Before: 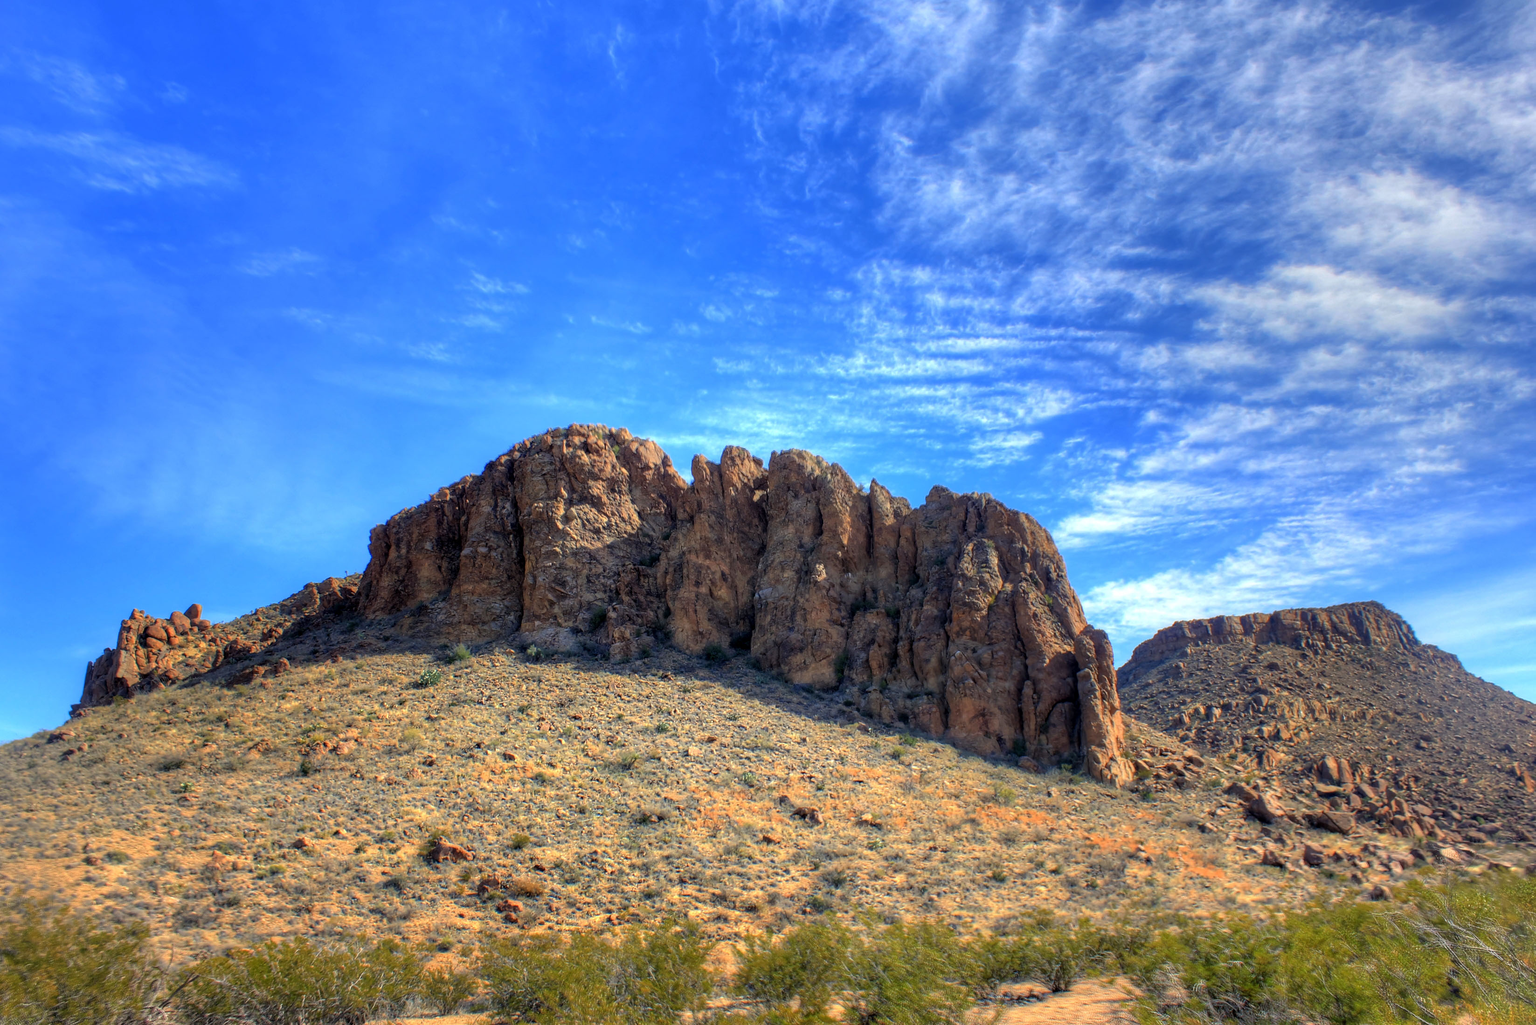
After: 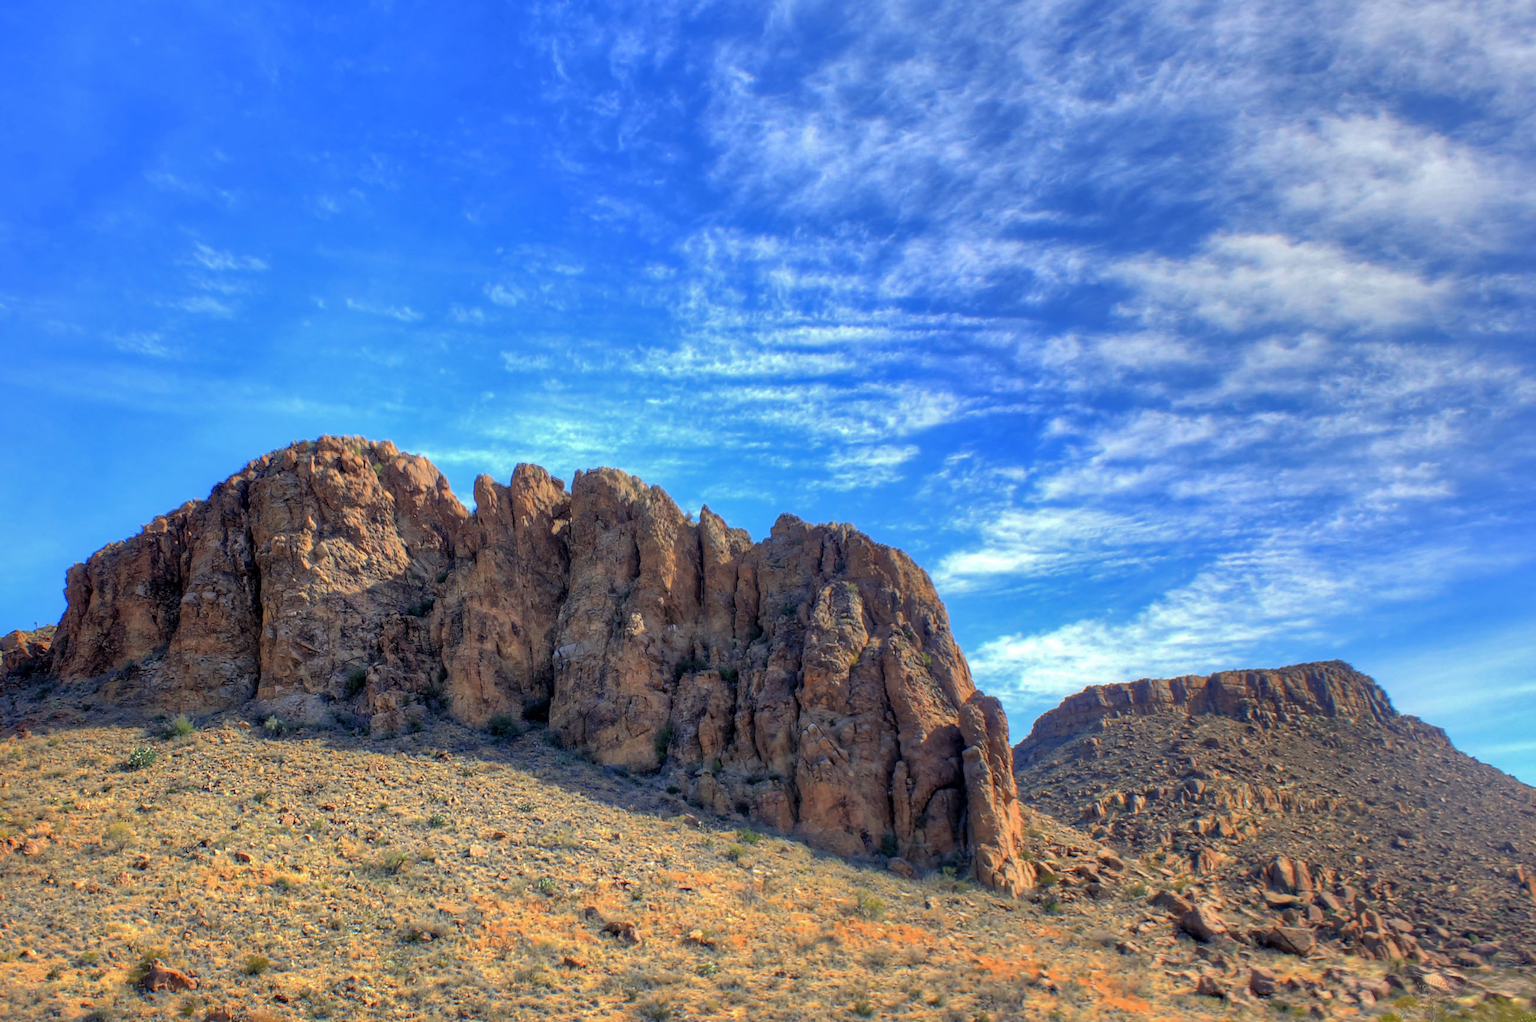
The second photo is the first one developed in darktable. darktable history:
shadows and highlights: on, module defaults
crop and rotate: left 20.74%, top 7.912%, right 0.375%, bottom 13.378%
